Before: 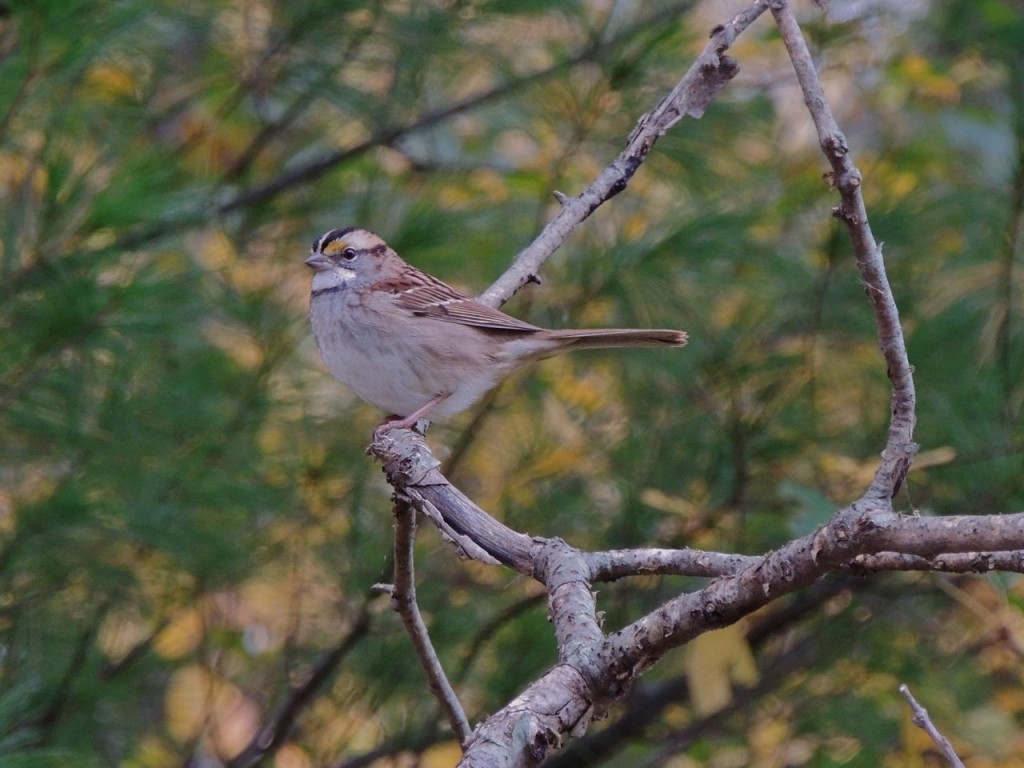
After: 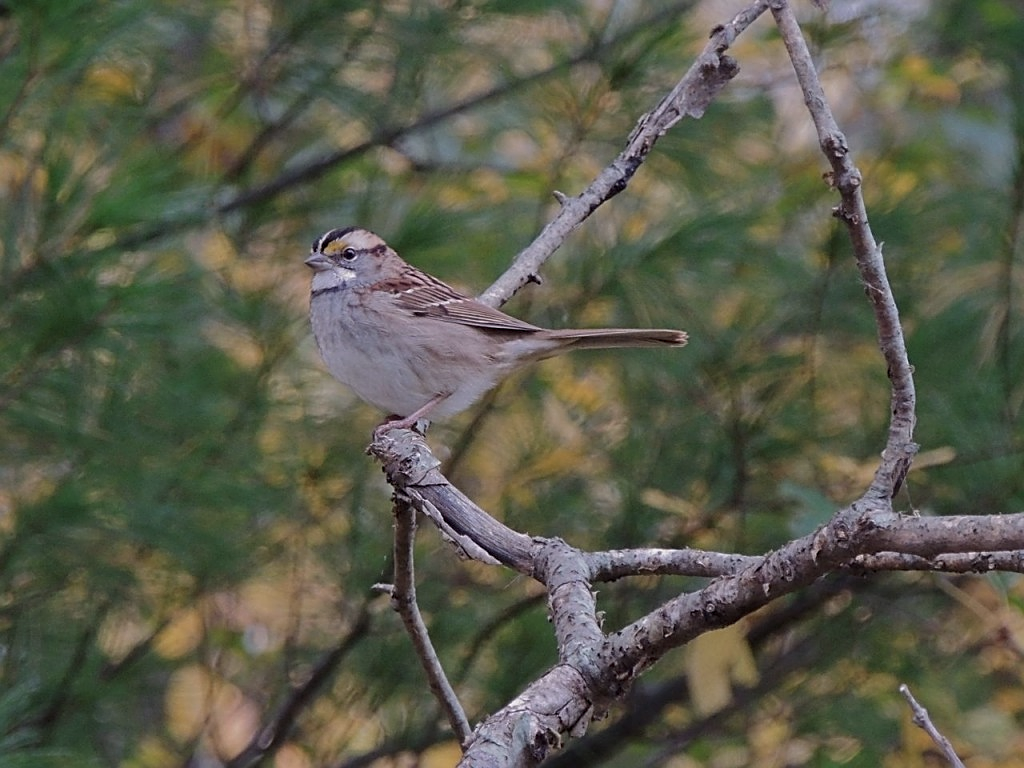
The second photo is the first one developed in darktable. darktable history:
sharpen: on, module defaults
color correction: highlights b* 0.037, saturation 0.838
